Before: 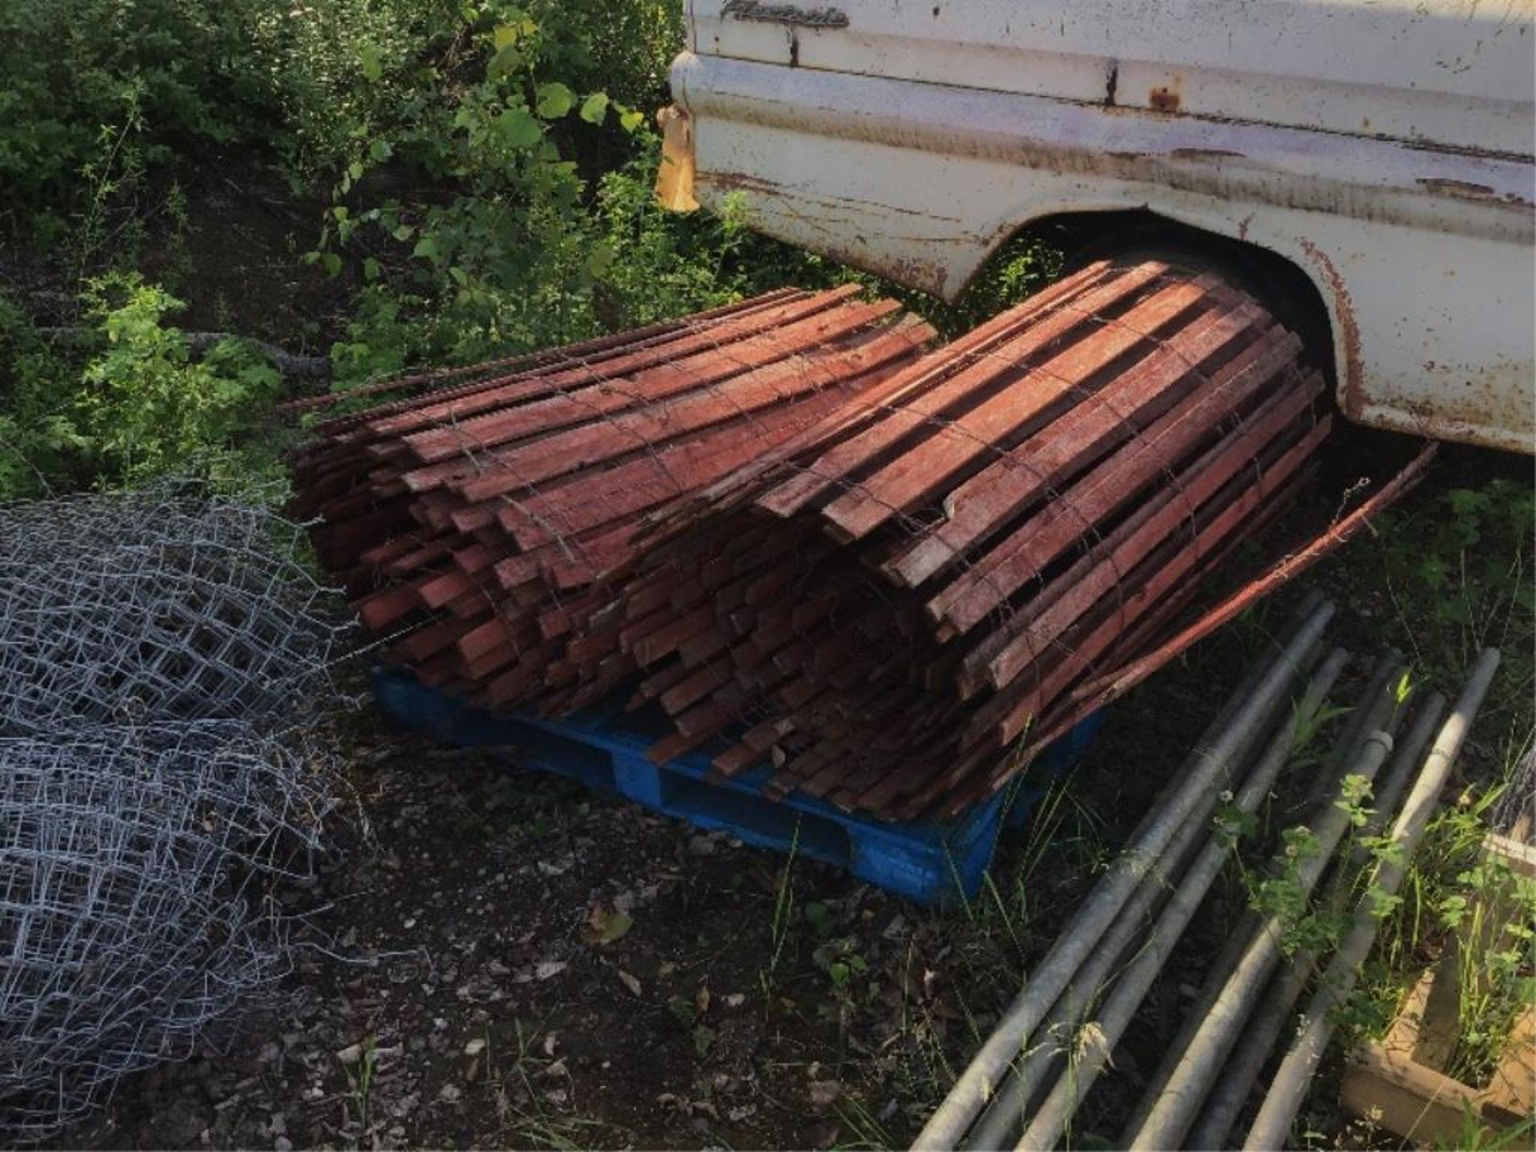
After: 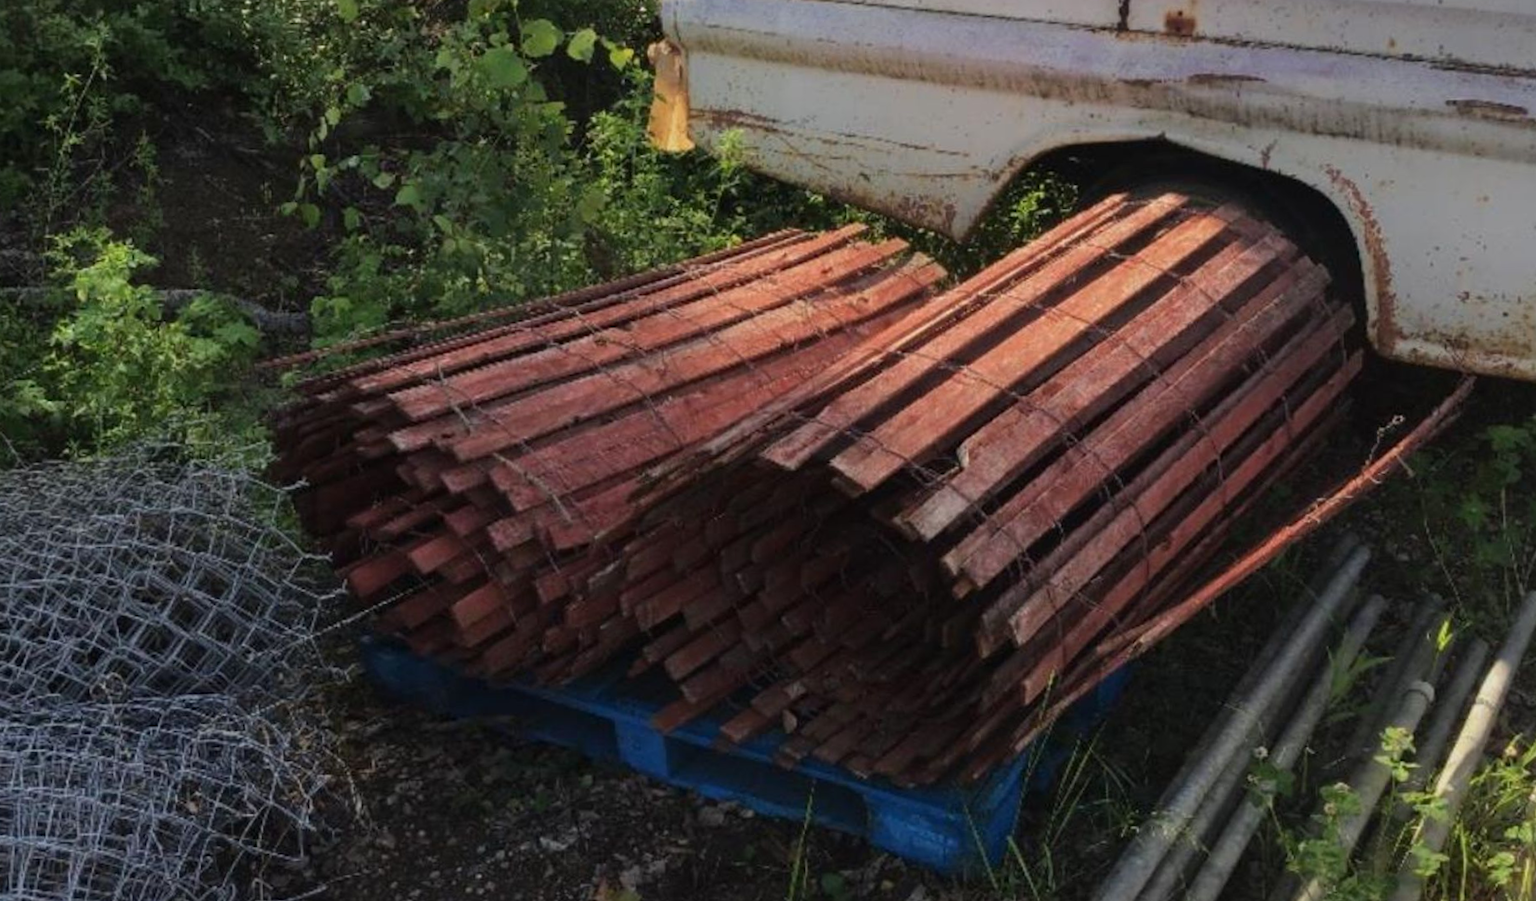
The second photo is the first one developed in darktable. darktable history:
crop: left 2.737%, top 7.287%, right 3.421%, bottom 20.179%
rotate and perspective: rotation -1.24°, automatic cropping off
